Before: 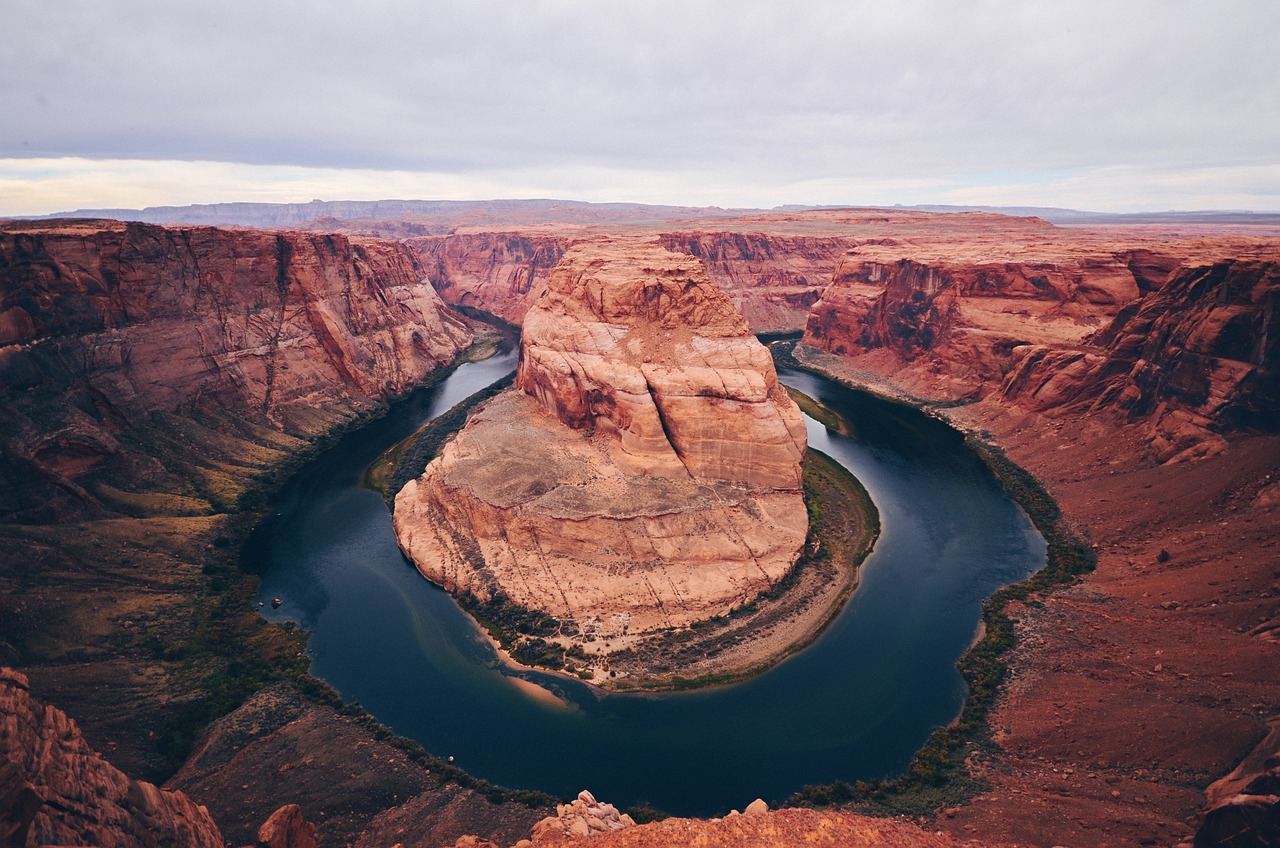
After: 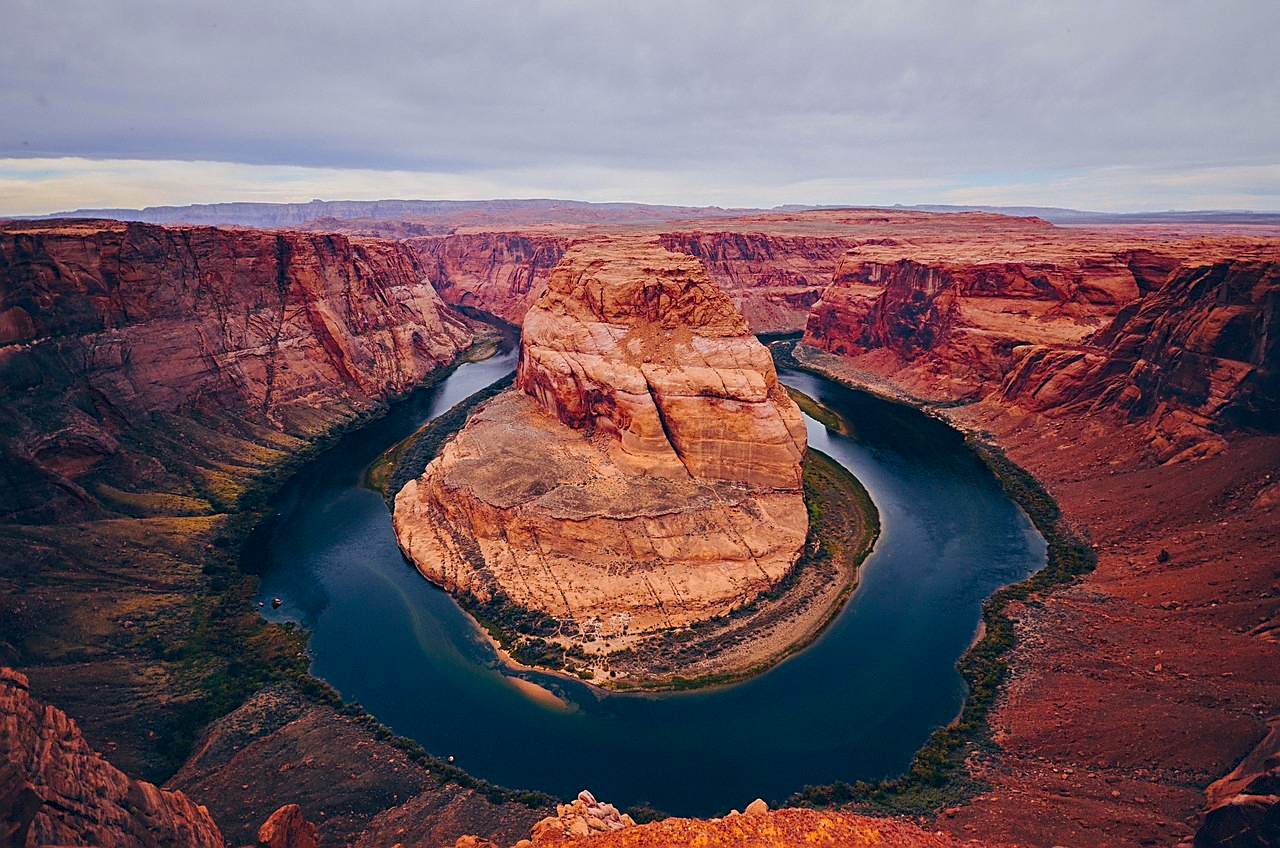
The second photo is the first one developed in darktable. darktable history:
sharpen: on, module defaults
color balance rgb: perceptual saturation grading › global saturation 30%, global vibrance 30%
color balance: on, module defaults
local contrast: on, module defaults
white balance: red 0.982, blue 1.018
graduated density: on, module defaults
